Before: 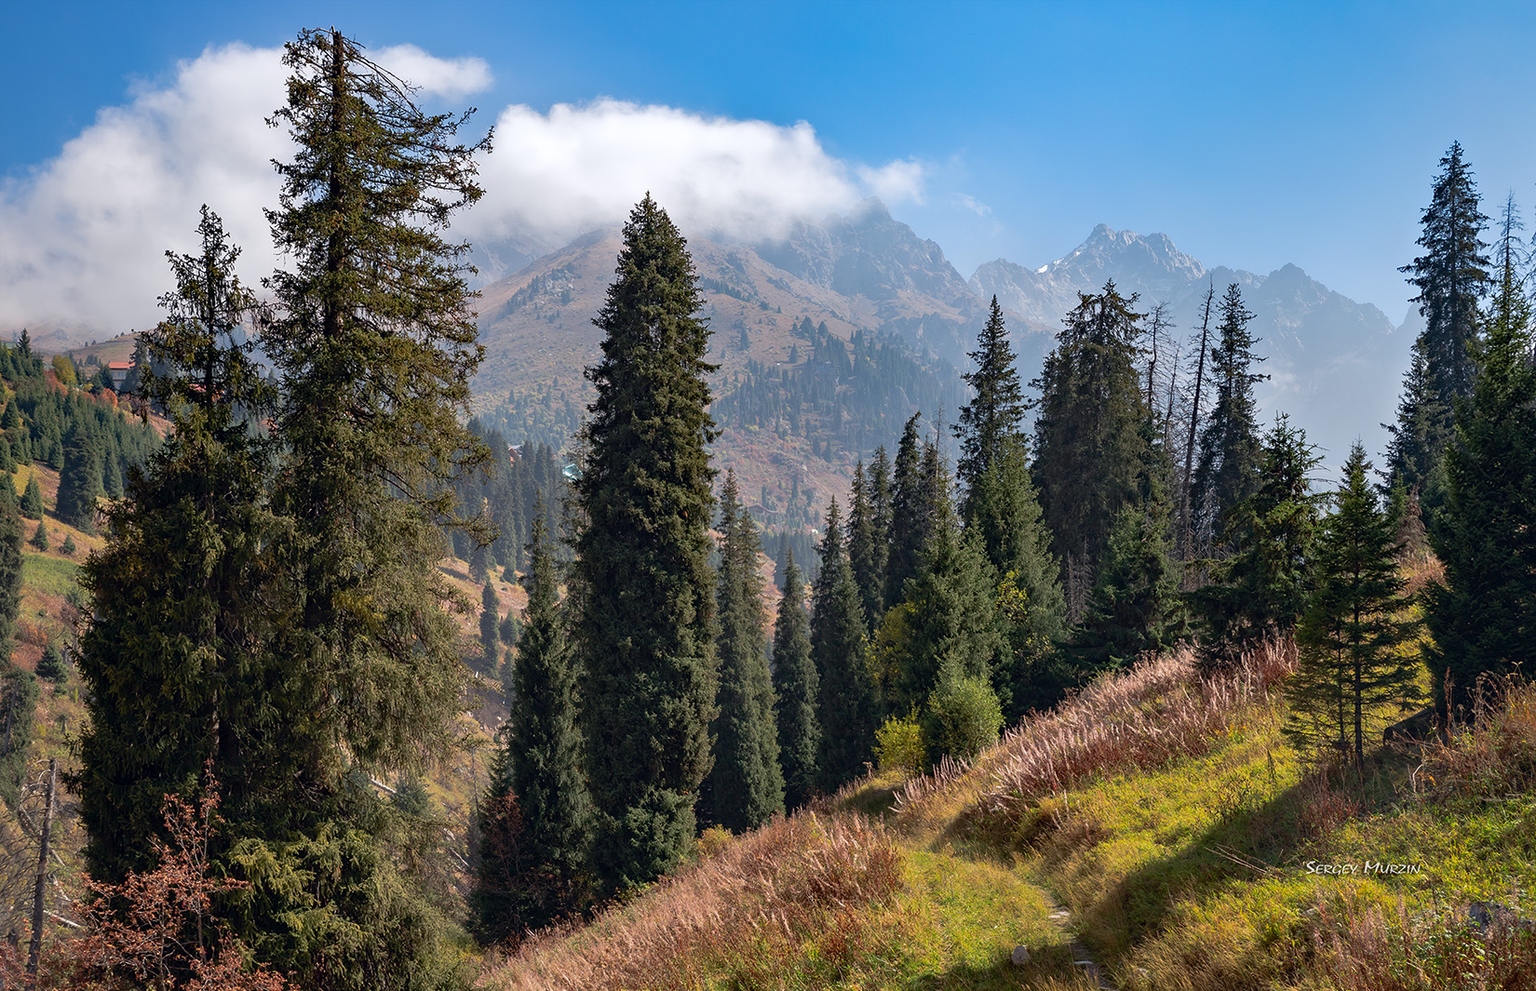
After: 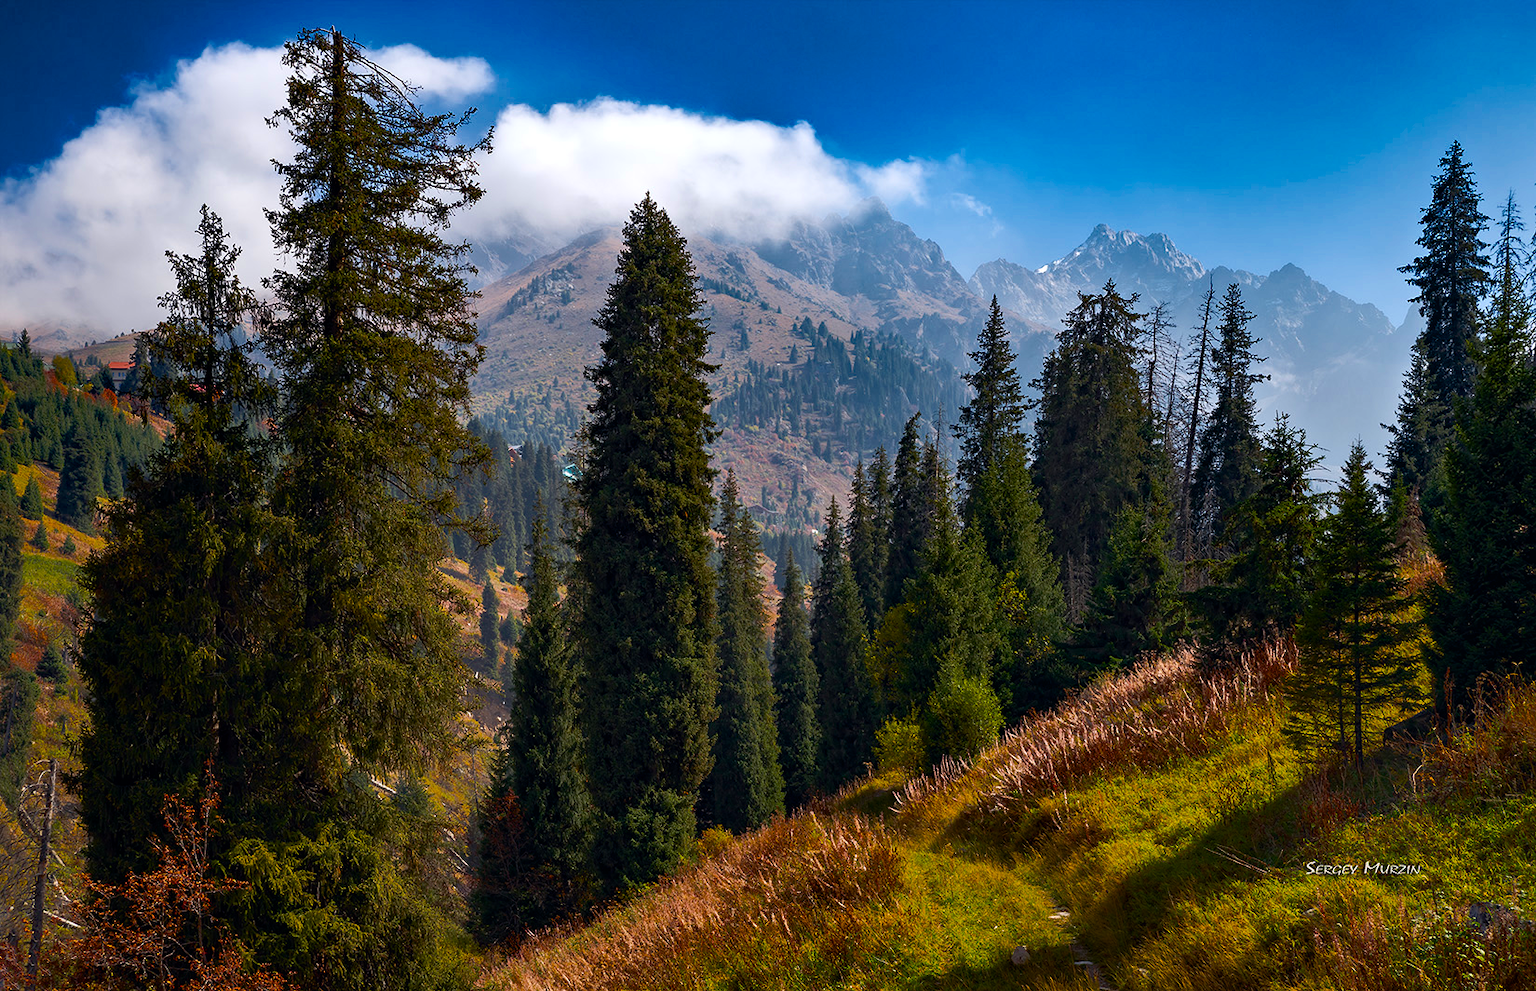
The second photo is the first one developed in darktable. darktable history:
color balance rgb: shadows lift › hue 85.28°, linear chroma grading › global chroma 14.364%, perceptual saturation grading › global saturation 25.643%, perceptual brilliance grading › highlights 4.072%, perceptual brilliance grading › mid-tones -18.176%, perceptual brilliance grading › shadows -41.264%, global vibrance 16.812%, saturation formula JzAzBz (2021)
